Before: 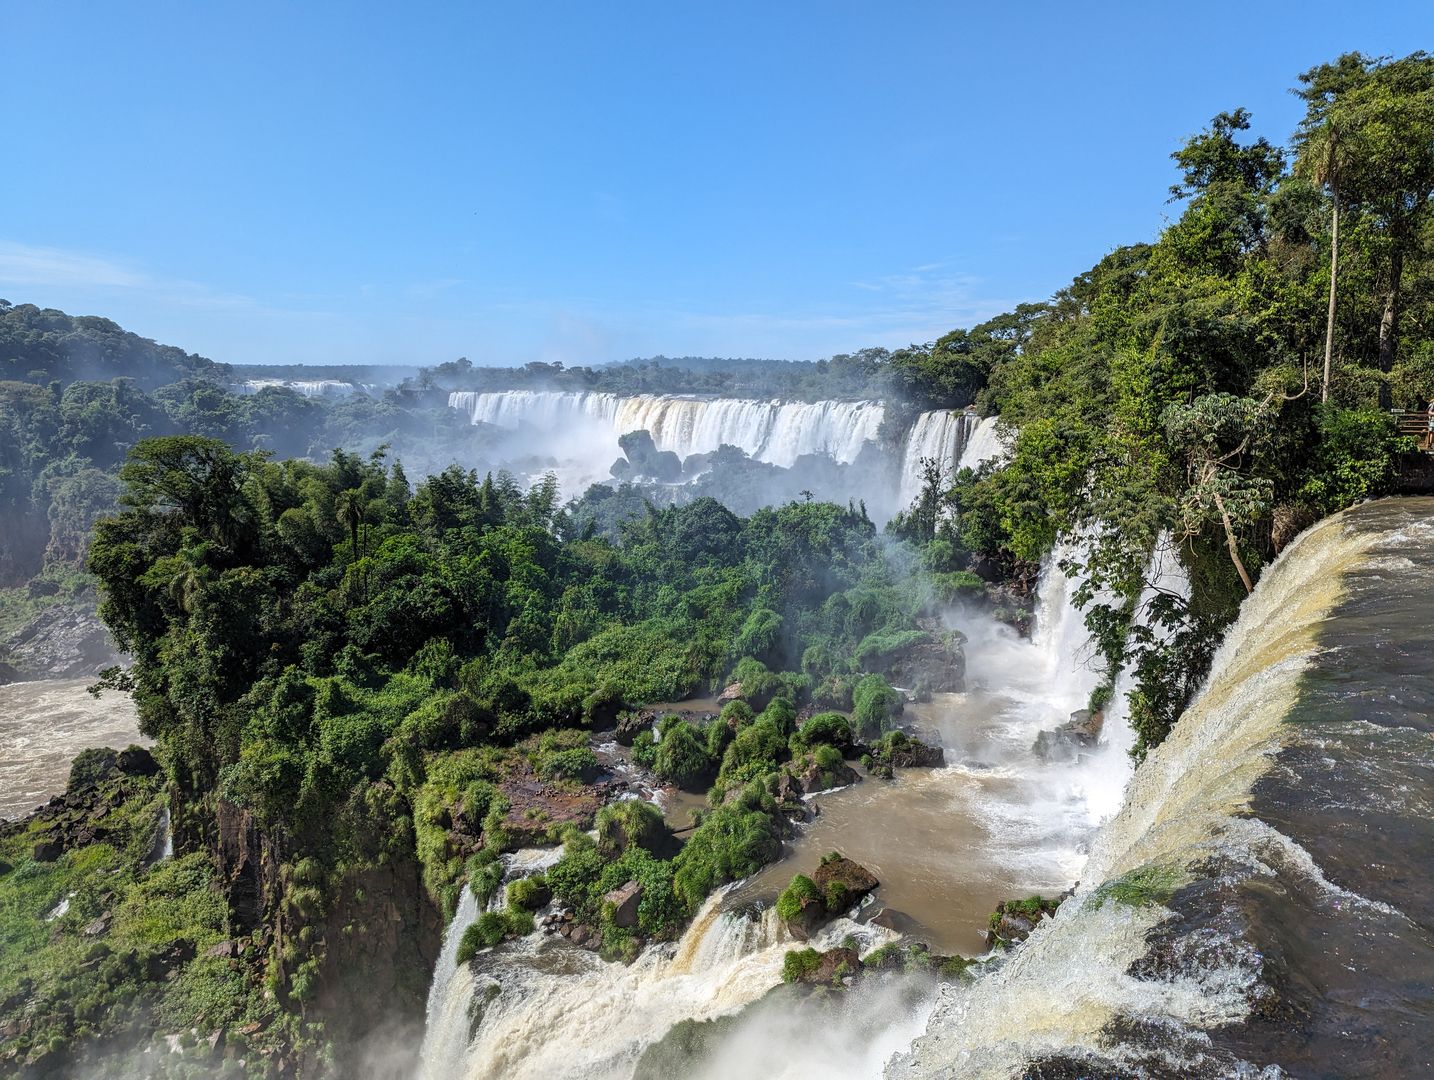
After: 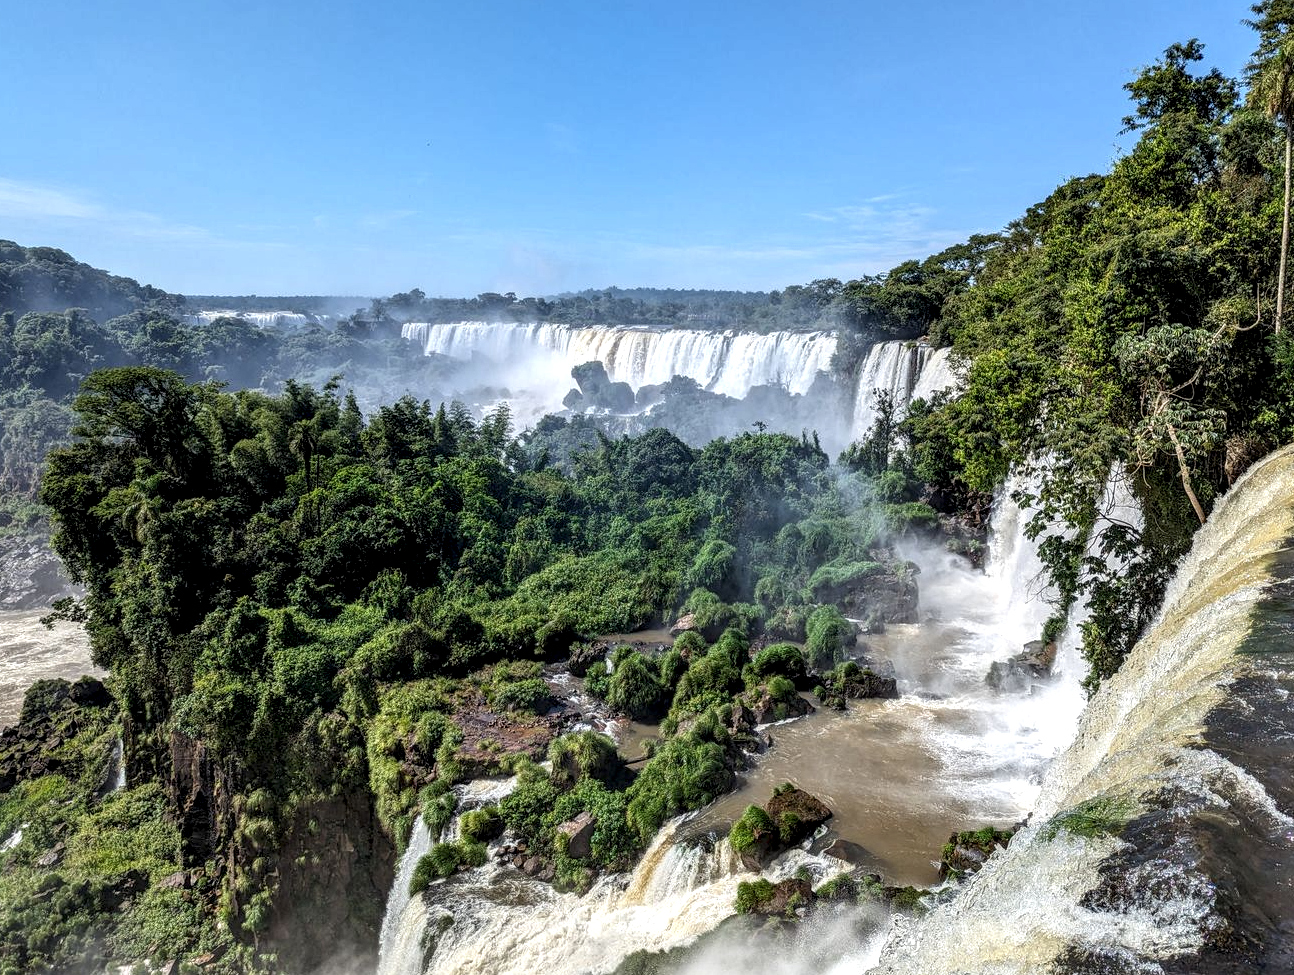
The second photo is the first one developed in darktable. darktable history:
local contrast: detail 160%
crop: left 3.305%, top 6.436%, right 6.389%, bottom 3.258%
